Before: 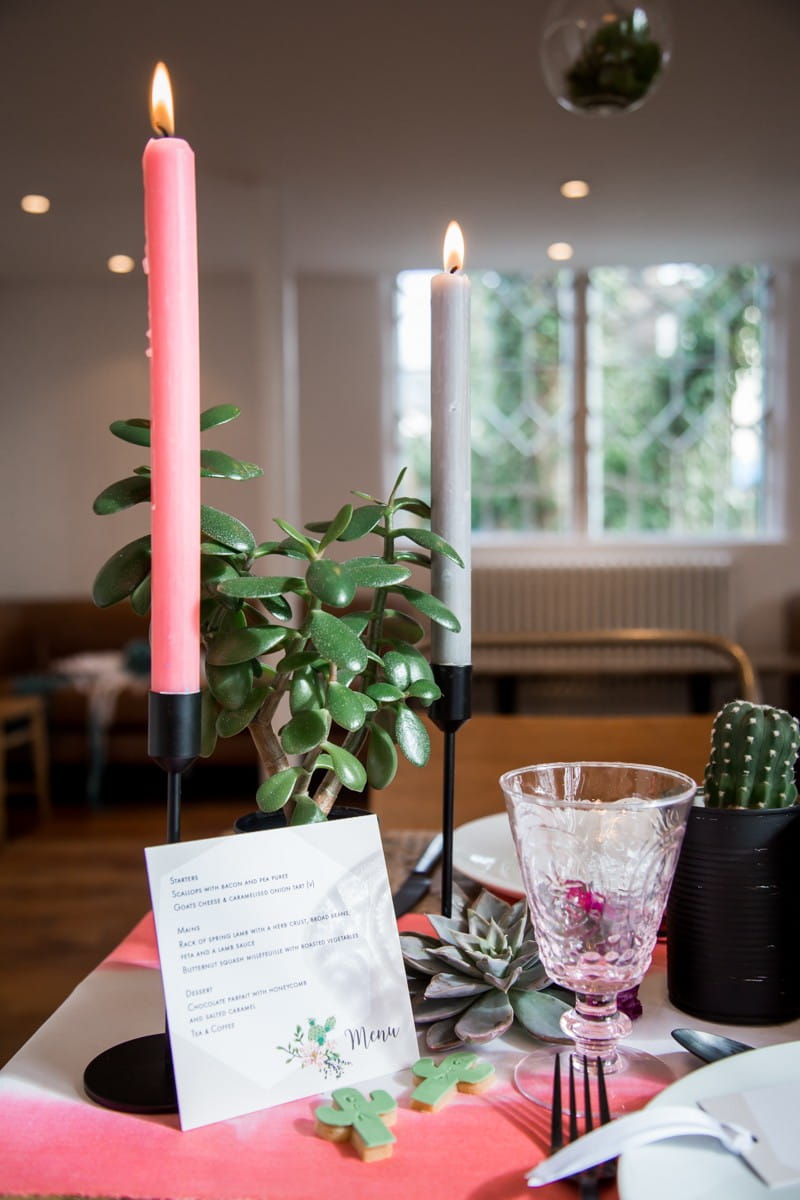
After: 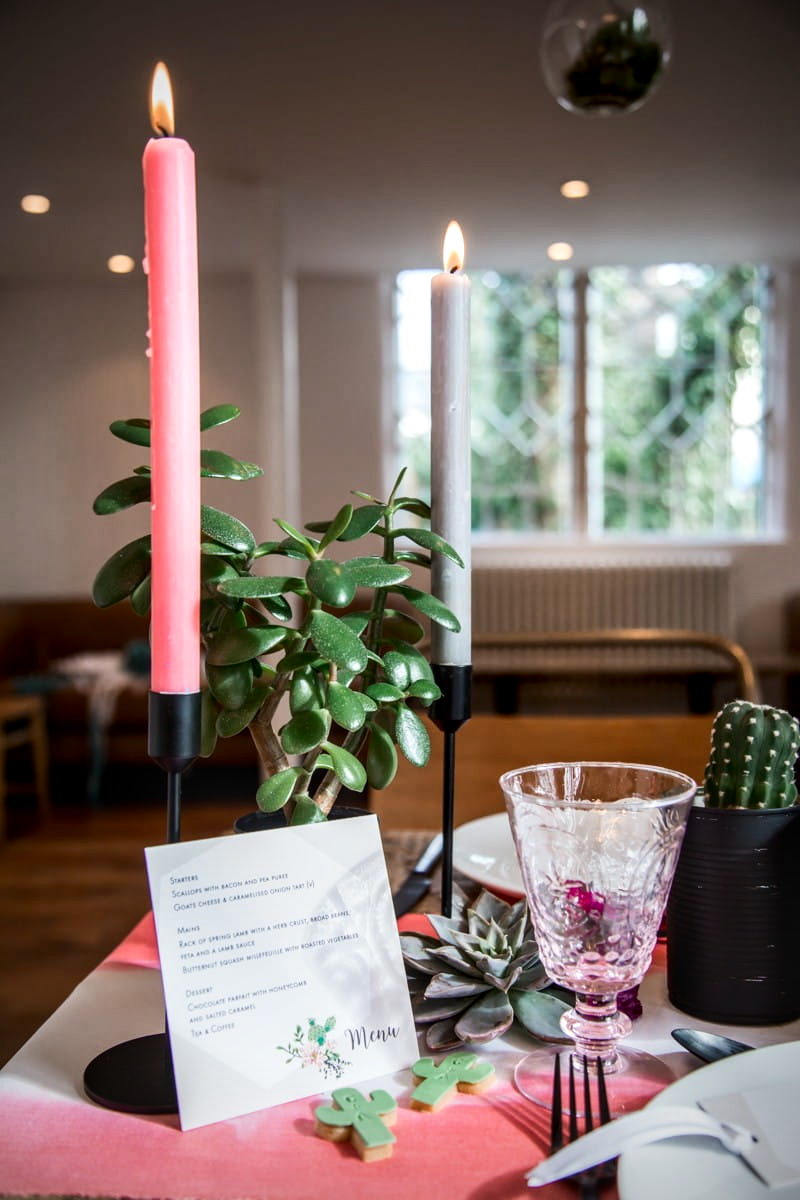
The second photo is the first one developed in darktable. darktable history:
vignetting: on, module defaults
local contrast: on, module defaults
contrast brightness saturation: contrast 0.15, brightness -0.01, saturation 0.1
